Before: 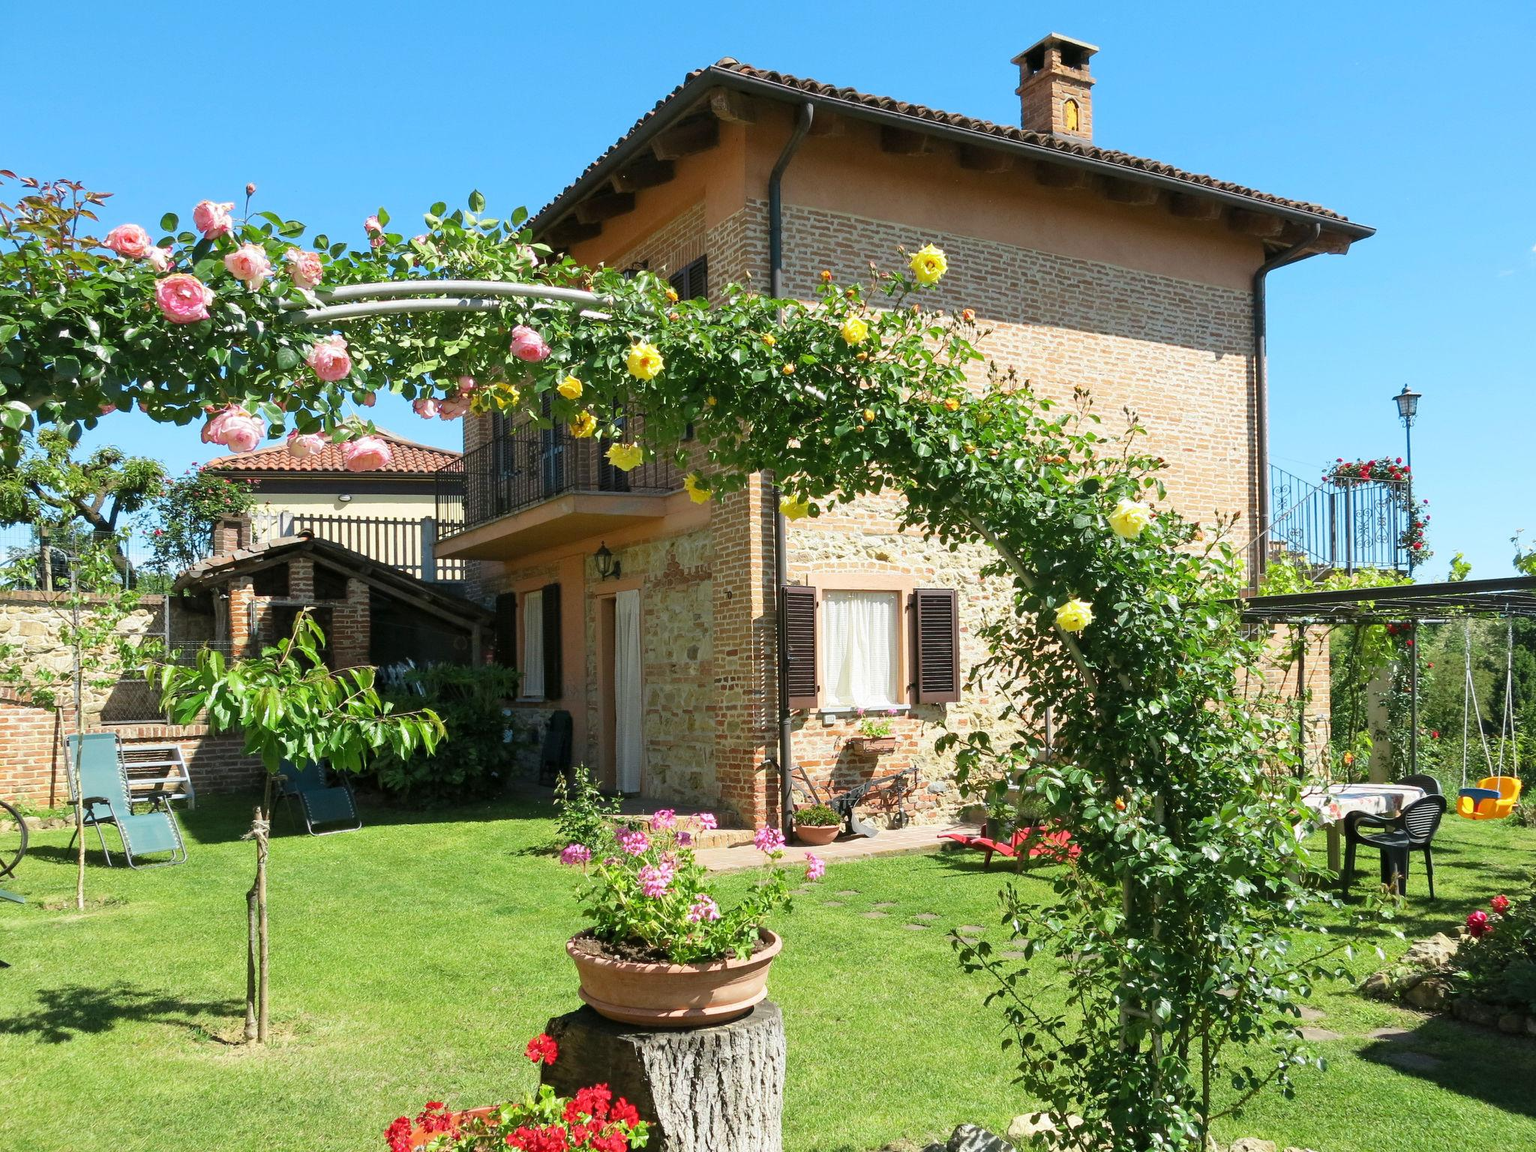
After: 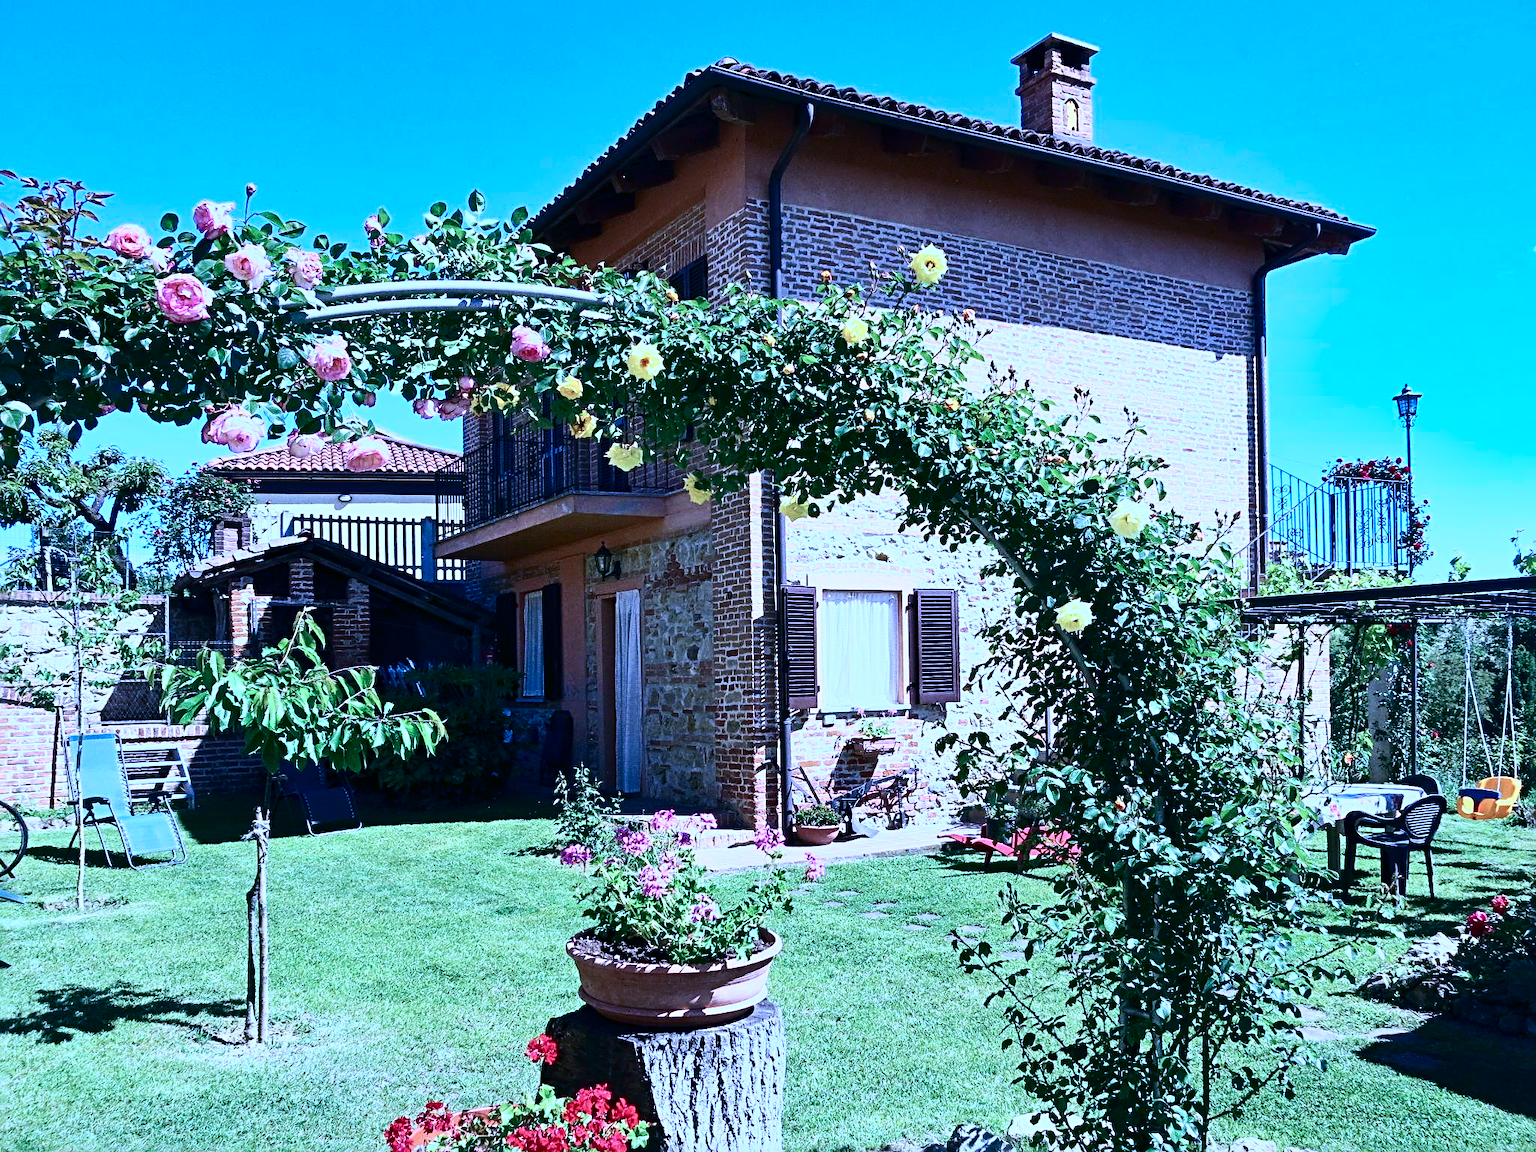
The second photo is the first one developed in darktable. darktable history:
tone curve: curves: ch0 [(0, 0) (0.003, 0.003) (0.011, 0.005) (0.025, 0.005) (0.044, 0.008) (0.069, 0.015) (0.1, 0.023) (0.136, 0.032) (0.177, 0.046) (0.224, 0.072) (0.277, 0.124) (0.335, 0.174) (0.399, 0.253) (0.468, 0.365) (0.543, 0.519) (0.623, 0.675) (0.709, 0.805) (0.801, 0.908) (0.898, 0.97) (1, 1)], color space Lab, independent channels, preserve colors none
color calibration: output R [1.063, -0.012, -0.003, 0], output B [-0.079, 0.047, 1, 0], illuminant custom, x 0.459, y 0.429, temperature 2645.38 K
shadows and highlights: shadows 49.46, highlights -42.02, highlights color adjustment 77.64%, soften with gaussian
sharpen: radius 3.968
